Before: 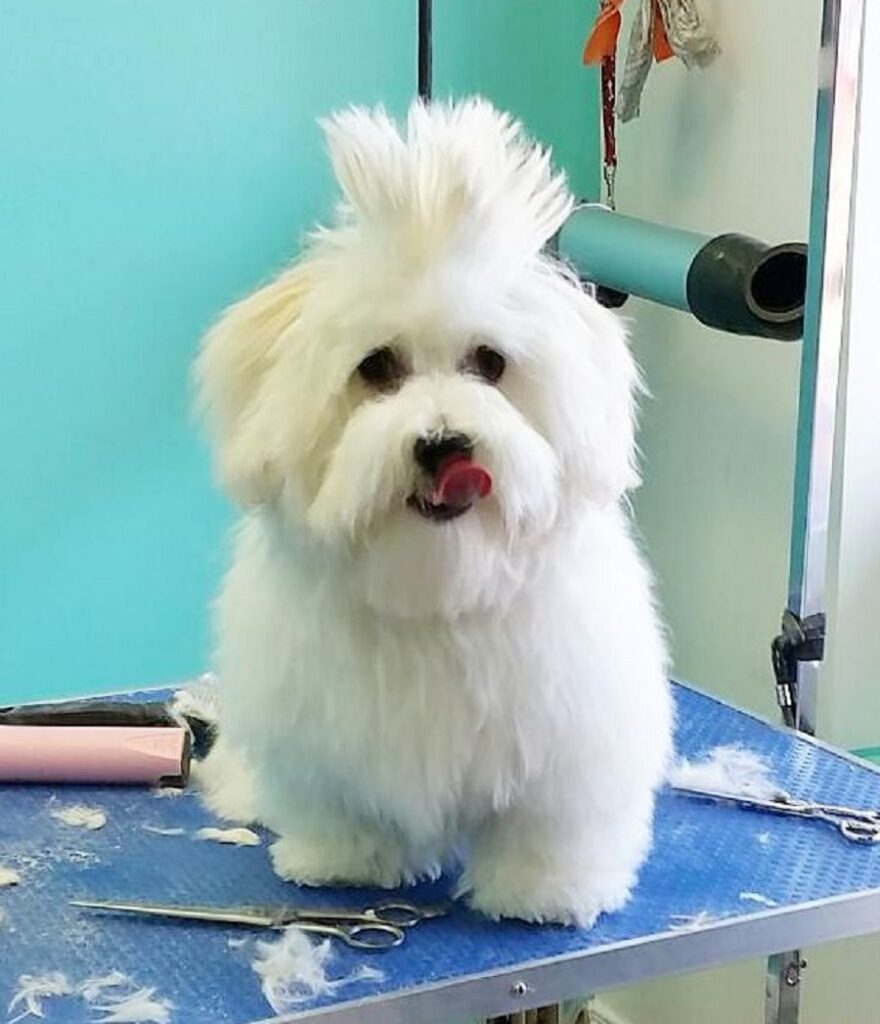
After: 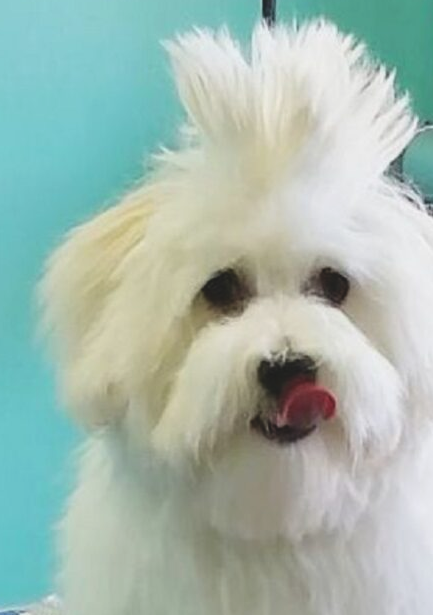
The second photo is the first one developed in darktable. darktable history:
exposure: black level correction -0.014, exposure -0.193 EV, compensate highlight preservation false
crop: left 17.835%, top 7.675%, right 32.881%, bottom 32.213%
